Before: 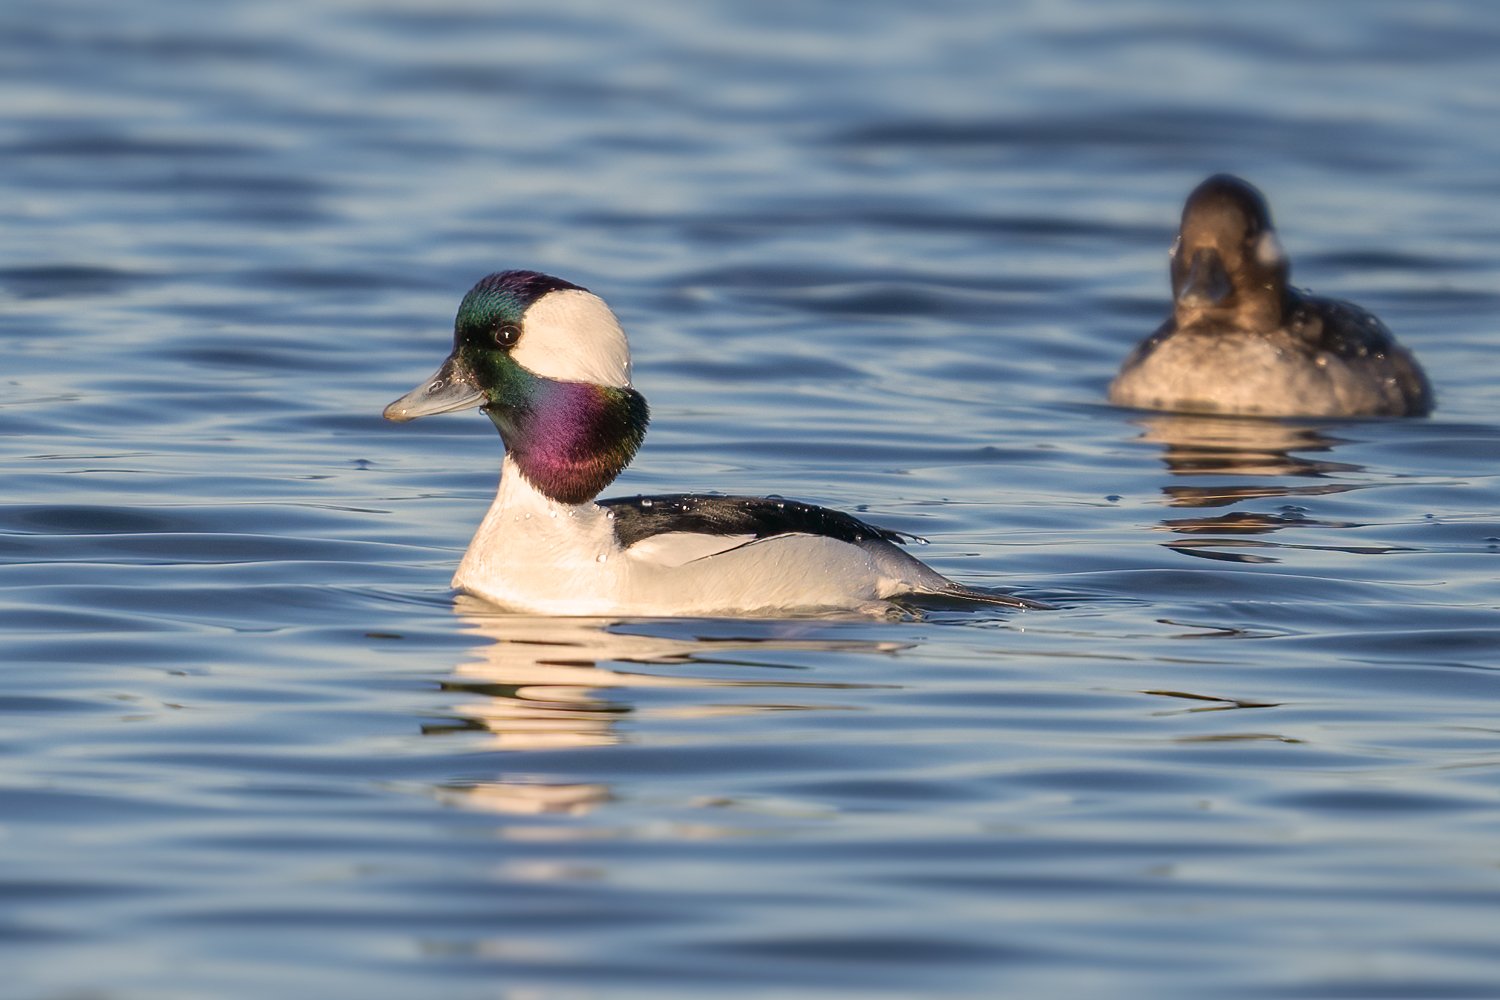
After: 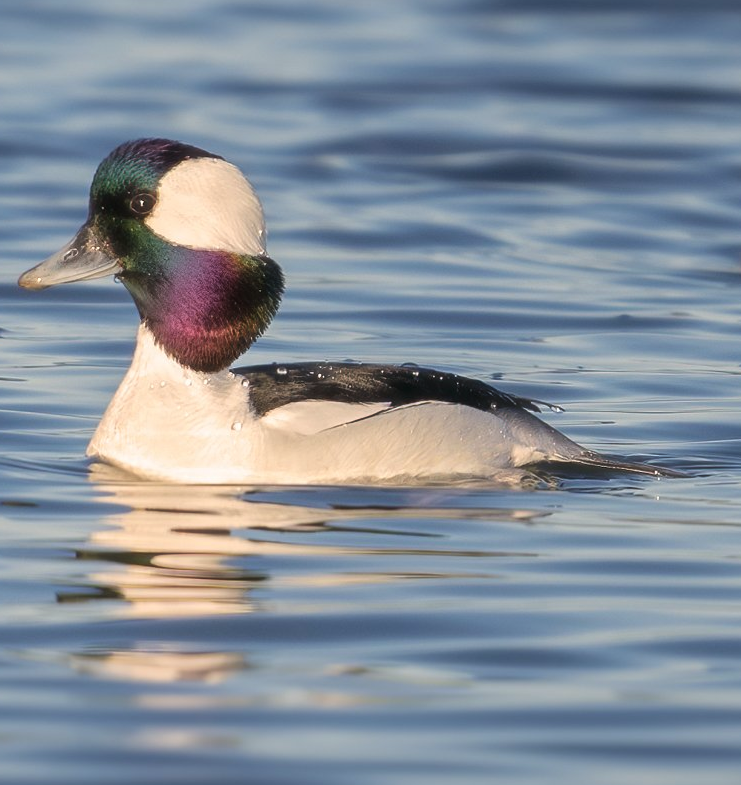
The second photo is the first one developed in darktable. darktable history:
haze removal: strength -0.09, adaptive false
crop and rotate: angle 0.02°, left 24.353%, top 13.219%, right 26.156%, bottom 8.224%
